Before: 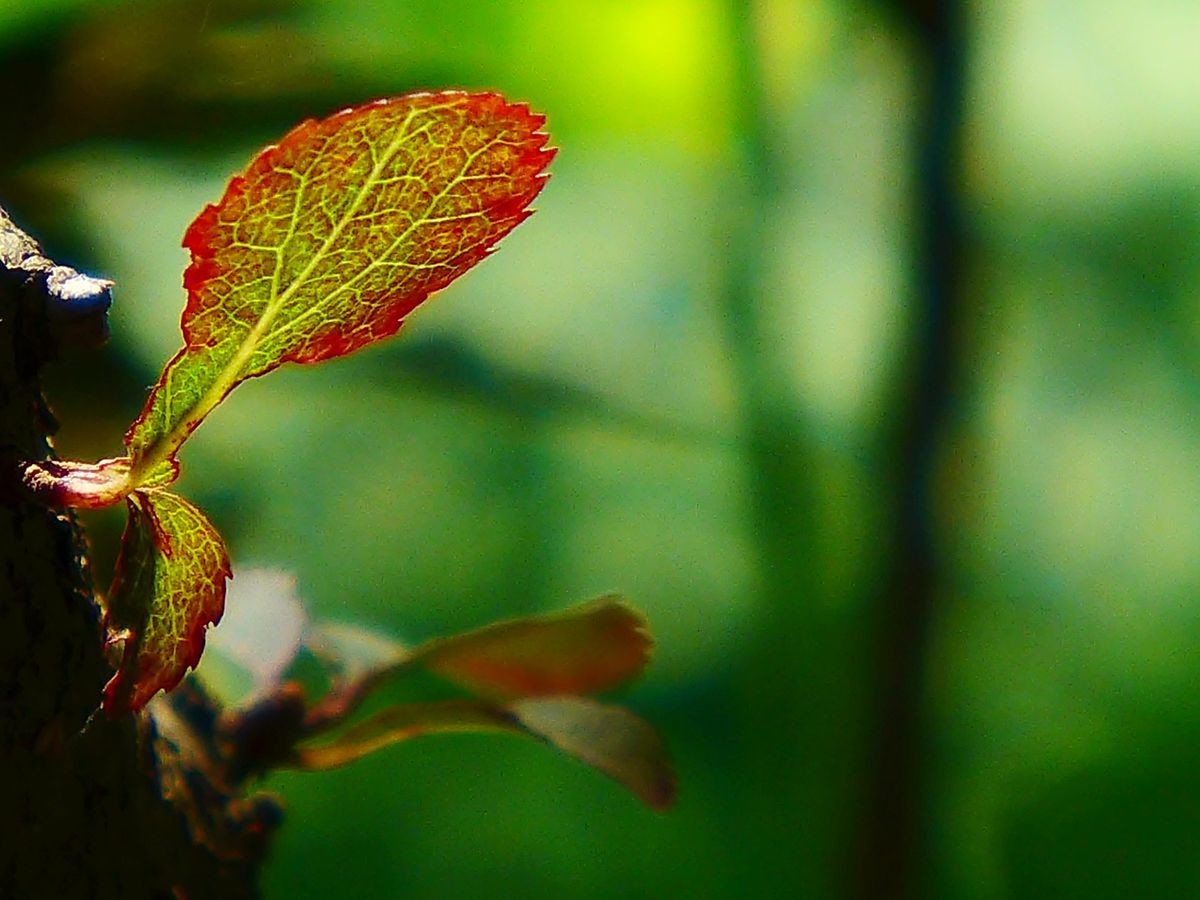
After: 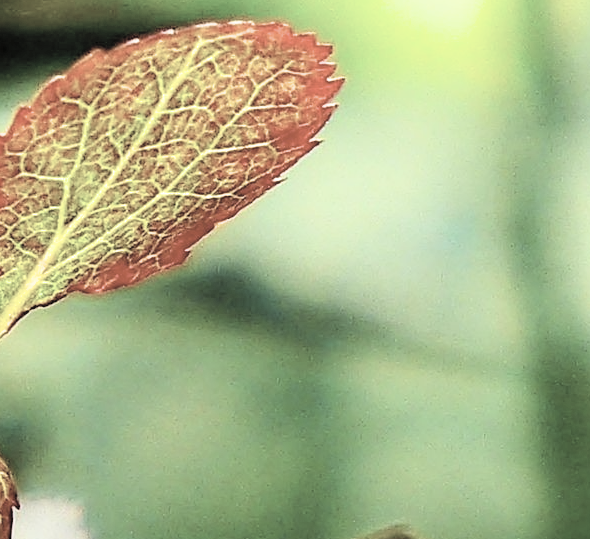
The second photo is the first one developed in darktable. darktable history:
crop: left 17.8%, top 7.863%, right 33.018%, bottom 32.205%
exposure: black level correction 0.001, exposure 0.498 EV, compensate exposure bias true, compensate highlight preservation false
filmic rgb: middle gray luminance 8.64%, black relative exposure -6.3 EV, white relative exposure 2.72 EV, target black luminance 0%, hardness 4.73, latitude 73.84%, contrast 1.335, shadows ↔ highlights balance 9.73%, iterations of high-quality reconstruction 0
contrast brightness saturation: brightness 0.188, saturation -0.514
